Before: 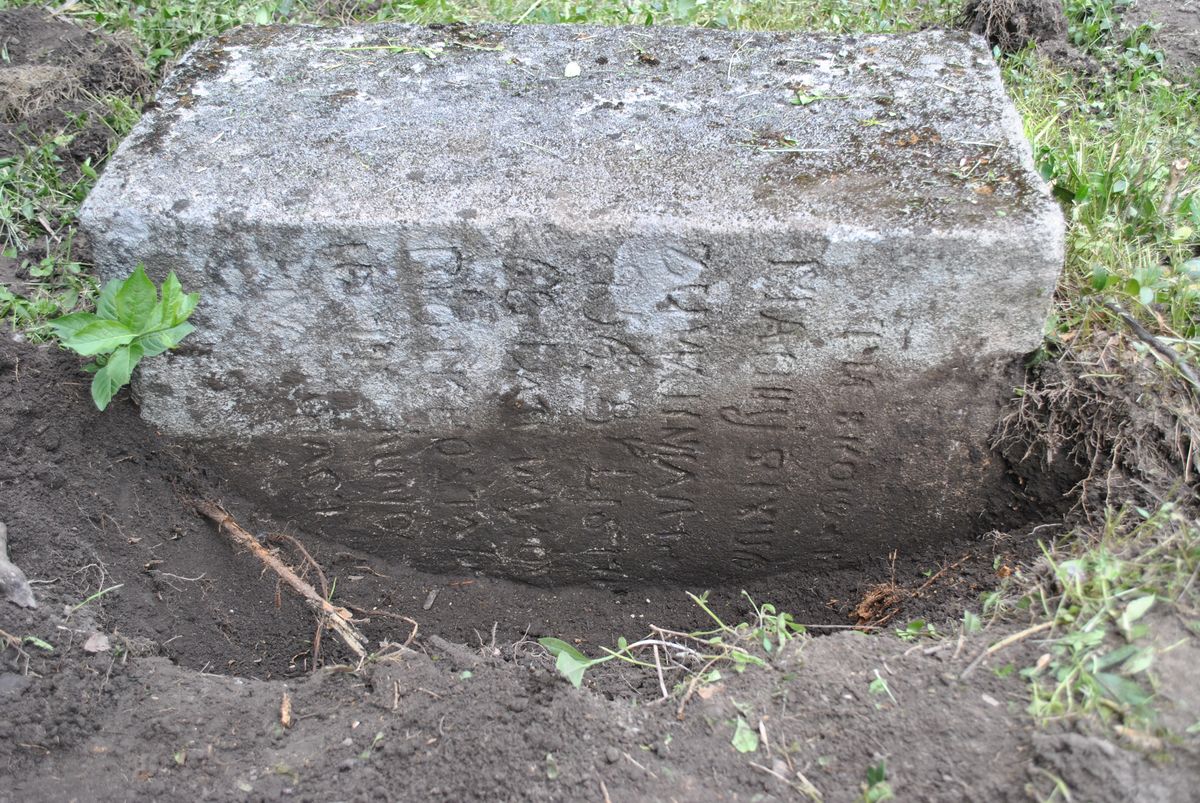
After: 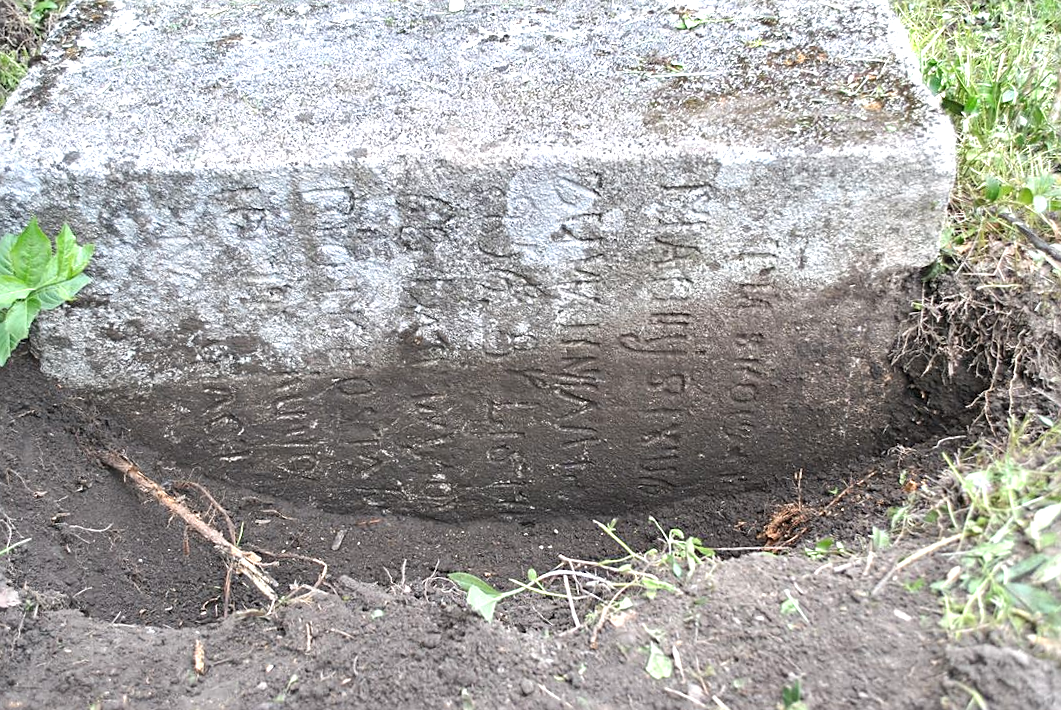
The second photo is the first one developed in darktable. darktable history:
crop and rotate: angle 2.58°, left 5.682%, top 5.707%
sharpen: on, module defaults
exposure: black level correction 0, exposure 0.598 EV, compensate highlight preservation false
